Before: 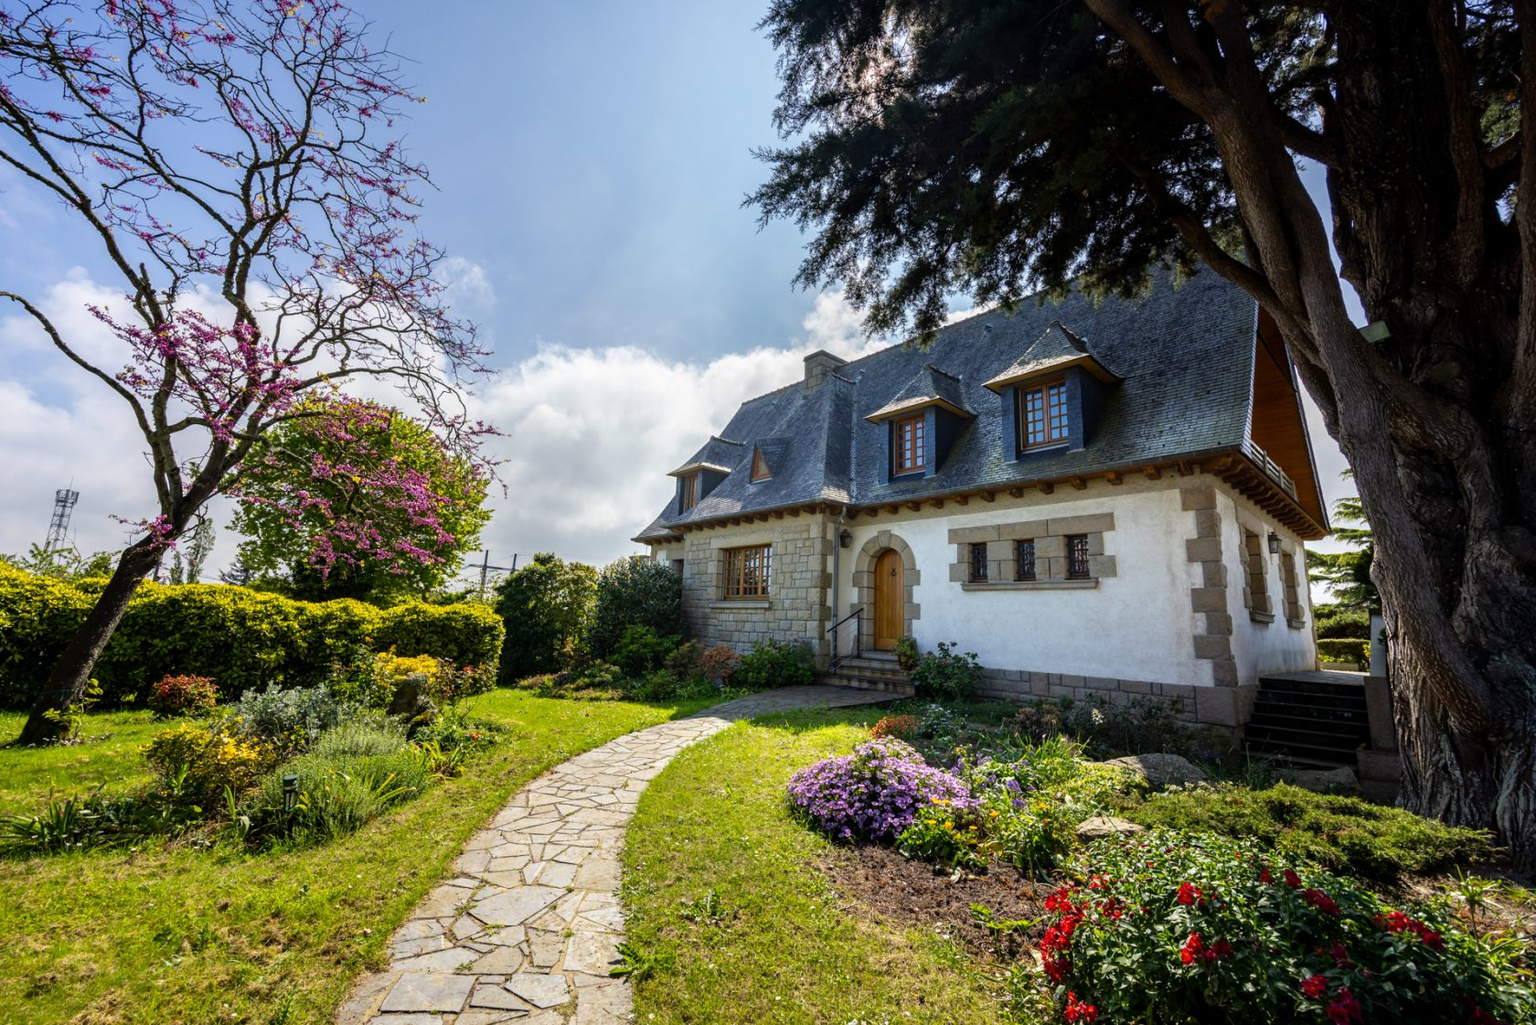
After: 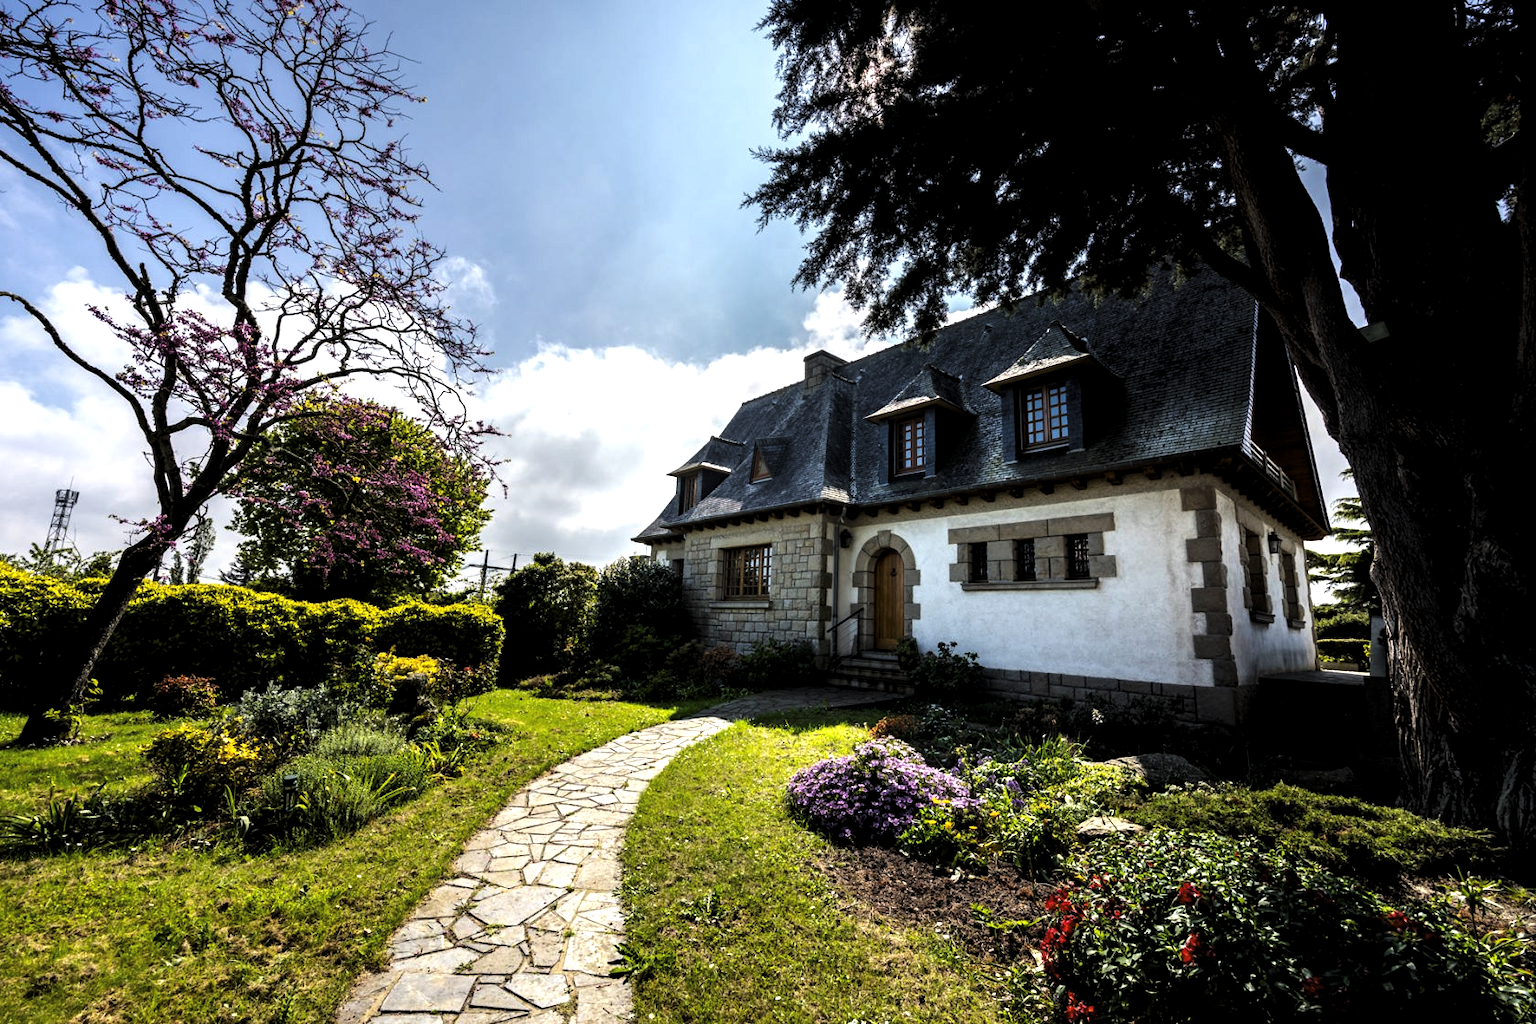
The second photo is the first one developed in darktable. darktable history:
levels: levels [0.101, 0.578, 0.953]
exposure: compensate highlight preservation false
tone equalizer: -8 EV -0.417 EV, -7 EV -0.389 EV, -6 EV -0.333 EV, -5 EV -0.222 EV, -3 EV 0.222 EV, -2 EV 0.333 EV, -1 EV 0.389 EV, +0 EV 0.417 EV, edges refinement/feathering 500, mask exposure compensation -1.57 EV, preserve details no
